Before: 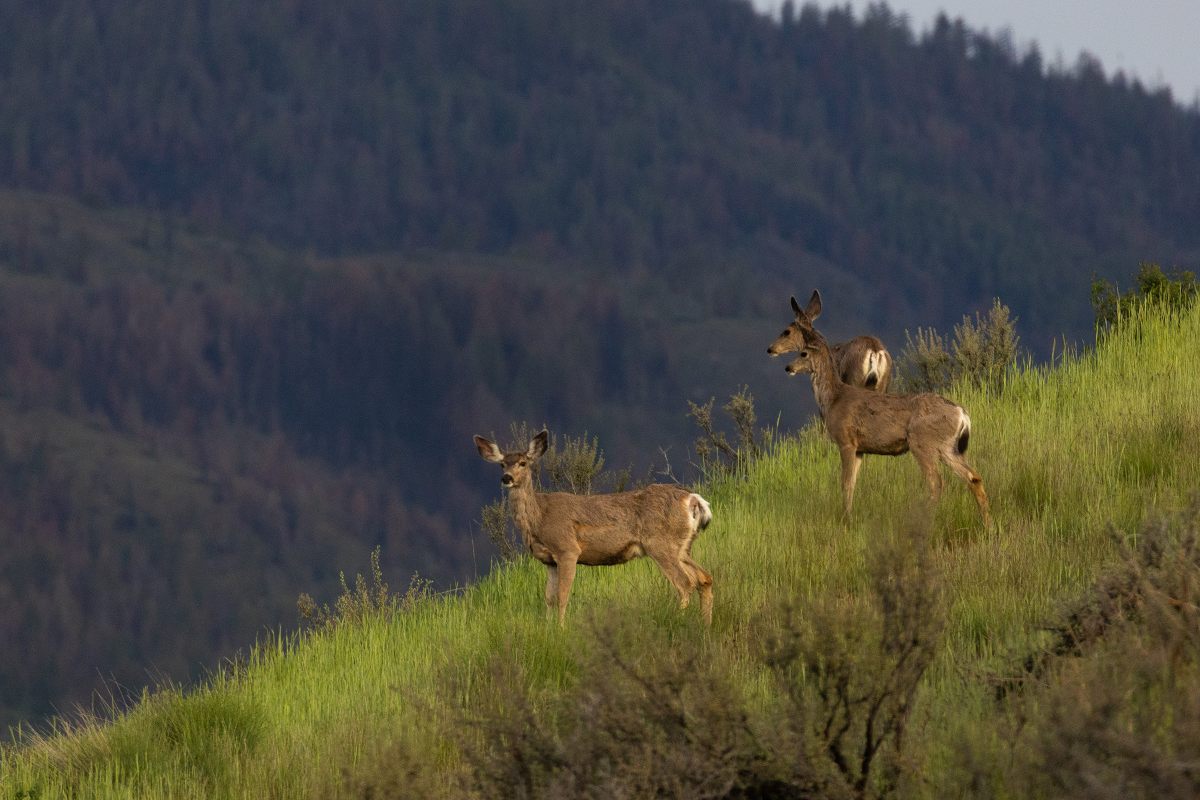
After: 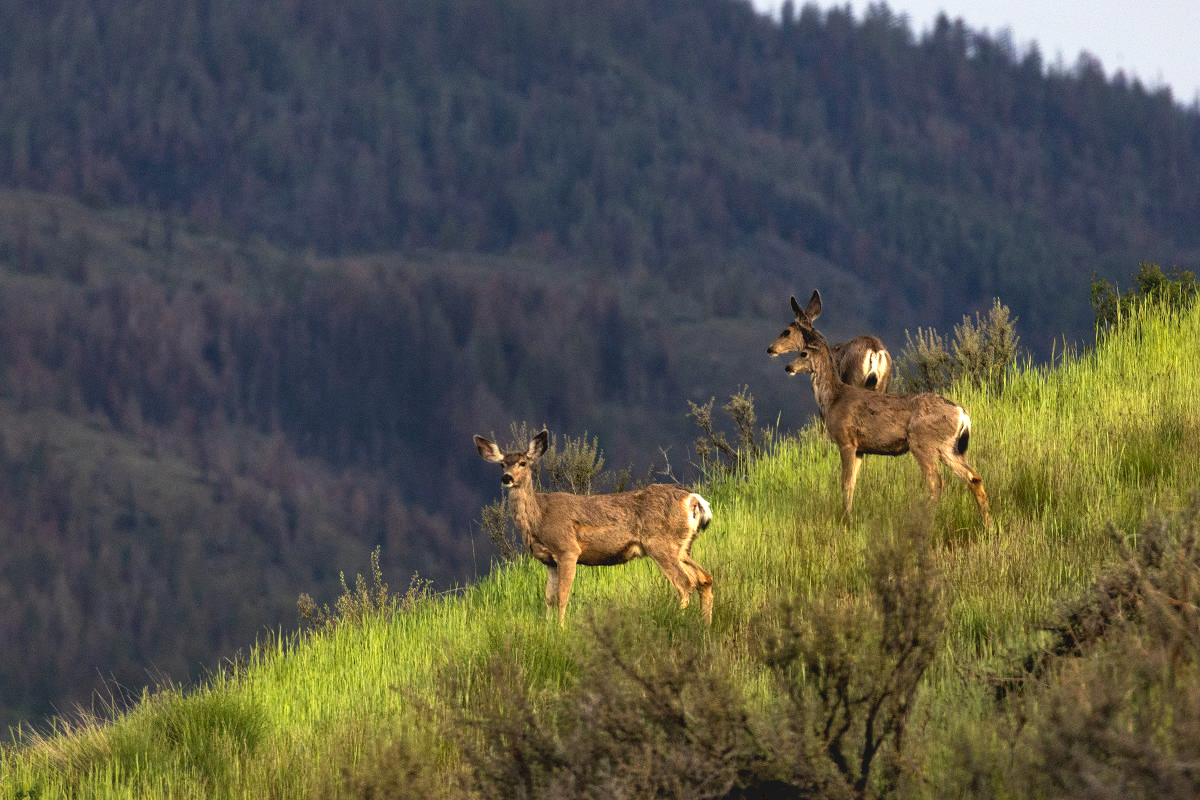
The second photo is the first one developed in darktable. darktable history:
local contrast: mode bilateral grid, contrast 20, coarseness 50, detail 148%, midtone range 0.2
tone curve: curves: ch0 [(0, 0) (0.003, 0.116) (0.011, 0.116) (0.025, 0.113) (0.044, 0.114) (0.069, 0.118) (0.1, 0.137) (0.136, 0.171) (0.177, 0.213) (0.224, 0.259) (0.277, 0.316) (0.335, 0.381) (0.399, 0.458) (0.468, 0.548) (0.543, 0.654) (0.623, 0.775) (0.709, 0.895) (0.801, 0.972) (0.898, 0.991) (1, 1)], preserve colors none
